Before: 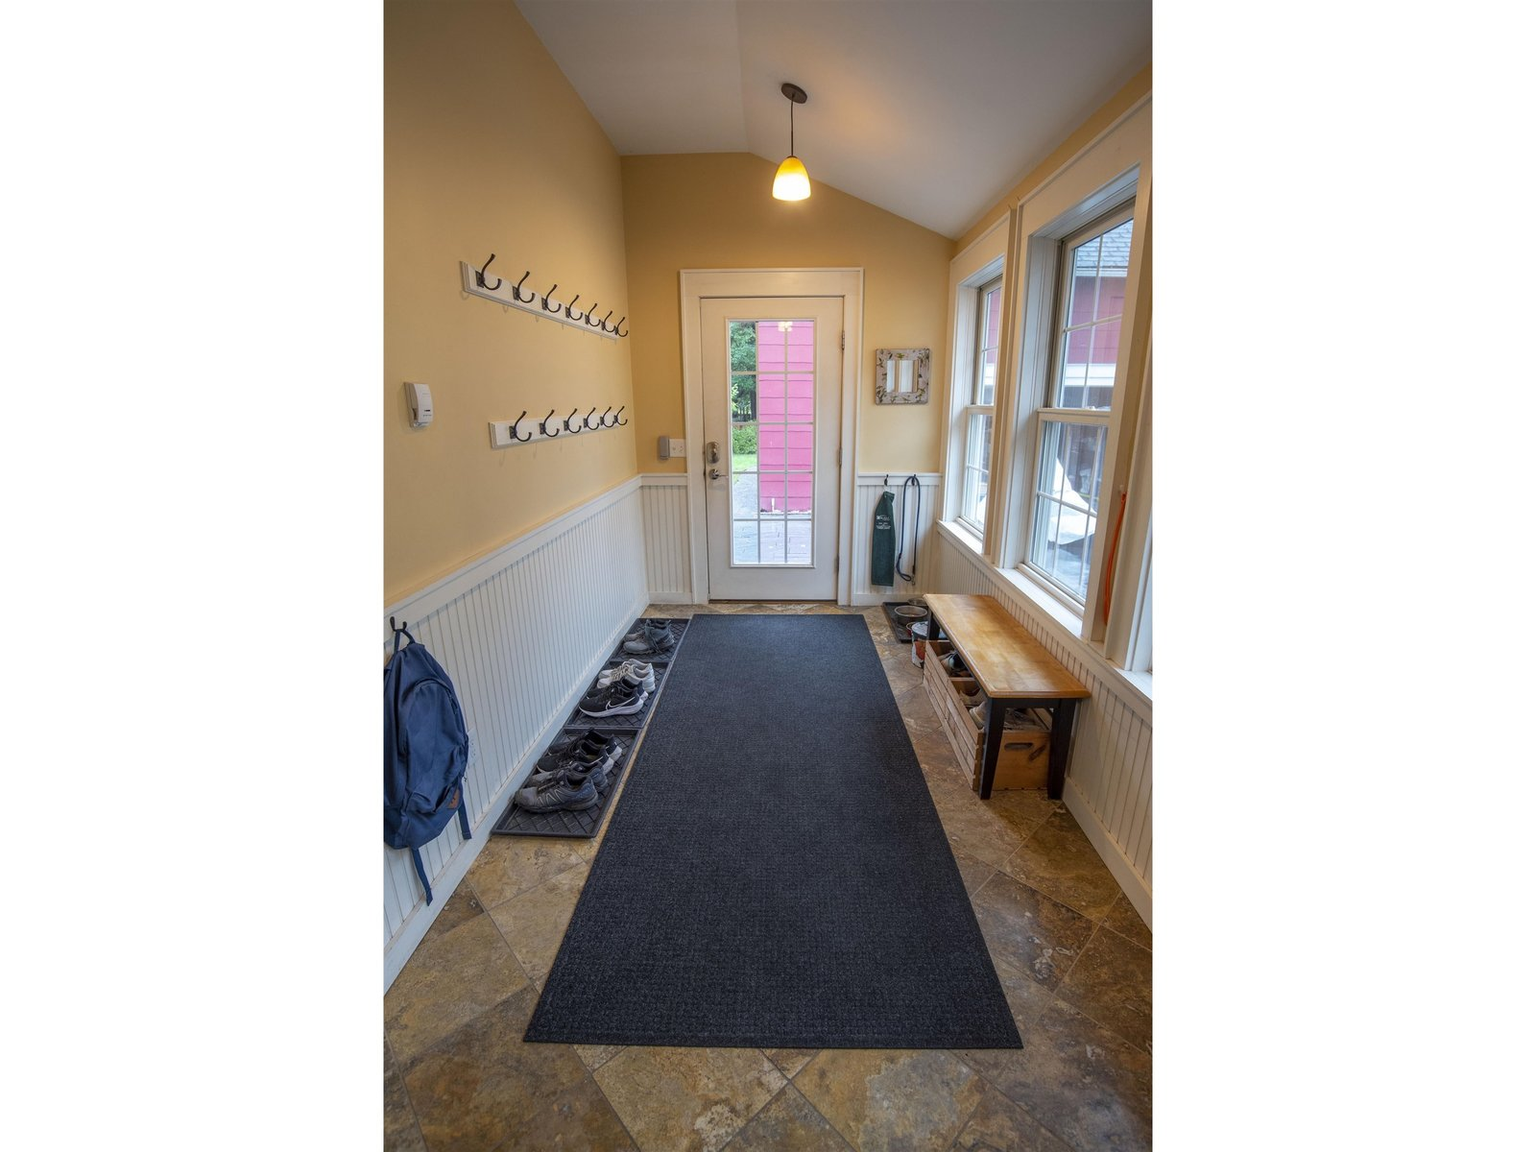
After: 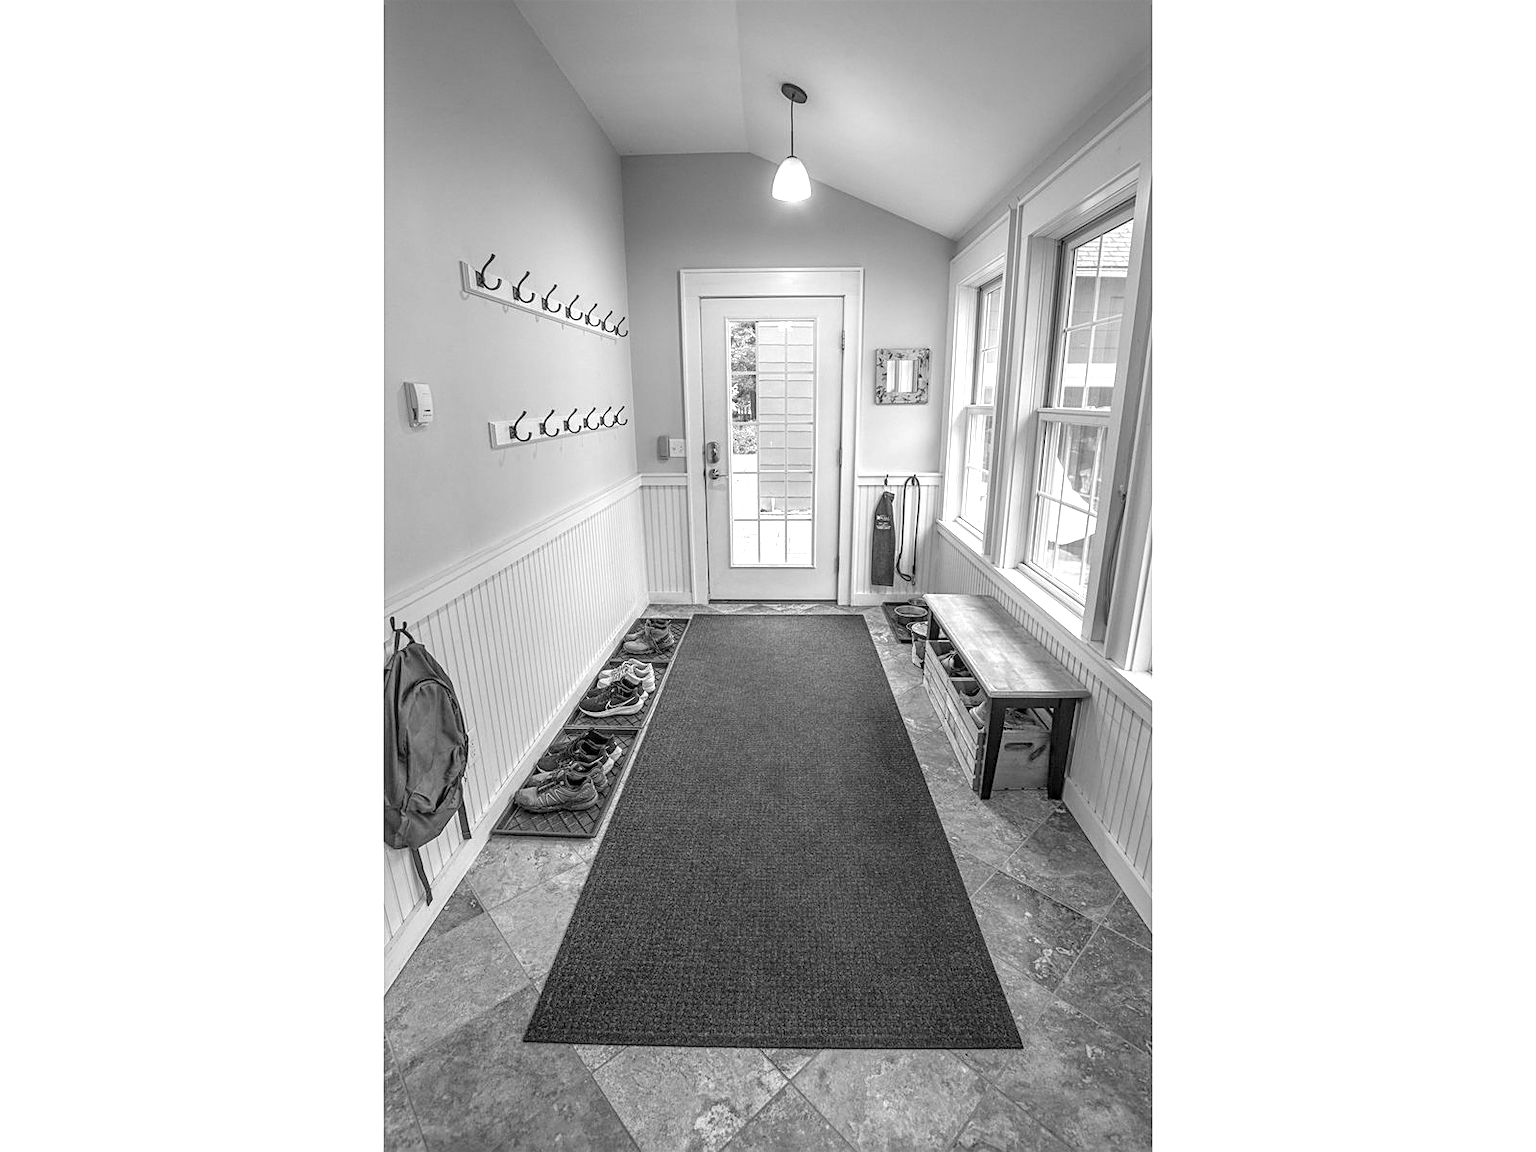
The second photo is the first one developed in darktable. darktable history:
sharpen: on, module defaults
monochrome: a -6.99, b 35.61, size 1.4
local contrast: highlights 55%, shadows 52%, detail 130%, midtone range 0.452
exposure: exposure 0.648 EV, compensate highlight preservation false
contrast brightness saturation: brightness 0.09, saturation 0.19
color correction: highlights a* 4.02, highlights b* 4.98, shadows a* -7.55, shadows b* 4.98
